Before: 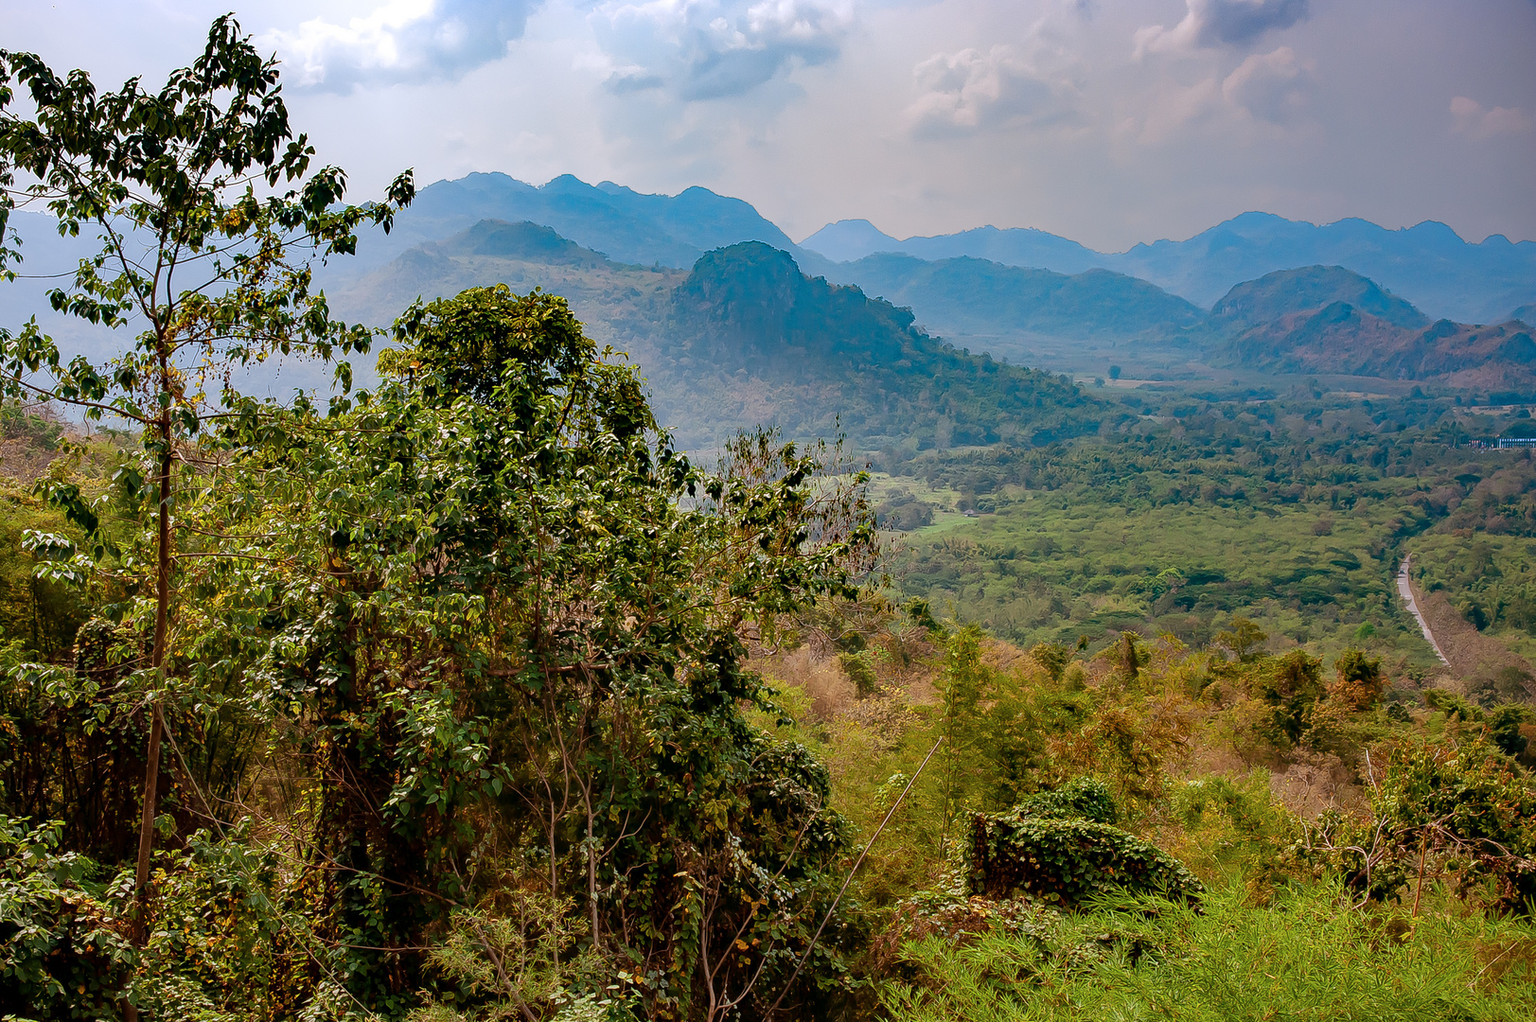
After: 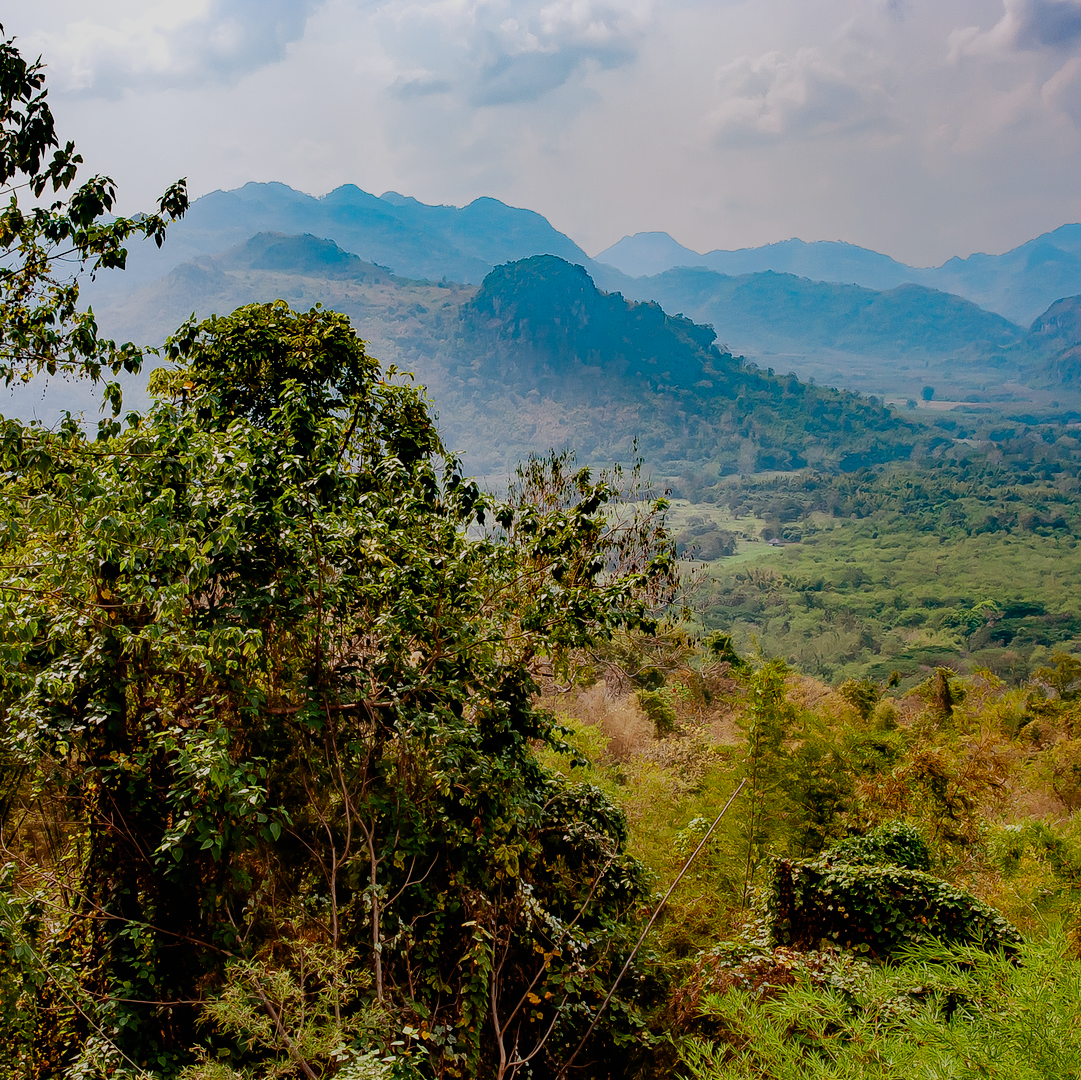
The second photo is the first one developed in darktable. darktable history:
exposure: black level correction -0.005, exposure 0.622 EV, compensate highlight preservation false
tone equalizer: -8 EV -0.55 EV
crop: left 15.419%, right 17.914%
filmic rgb: middle gray luminance 29%, black relative exposure -10.3 EV, white relative exposure 5.5 EV, threshold 6 EV, target black luminance 0%, hardness 3.95, latitude 2.04%, contrast 1.132, highlights saturation mix 5%, shadows ↔ highlights balance 15.11%, preserve chrominance no, color science v3 (2019), use custom middle-gray values true, iterations of high-quality reconstruction 0, enable highlight reconstruction true
